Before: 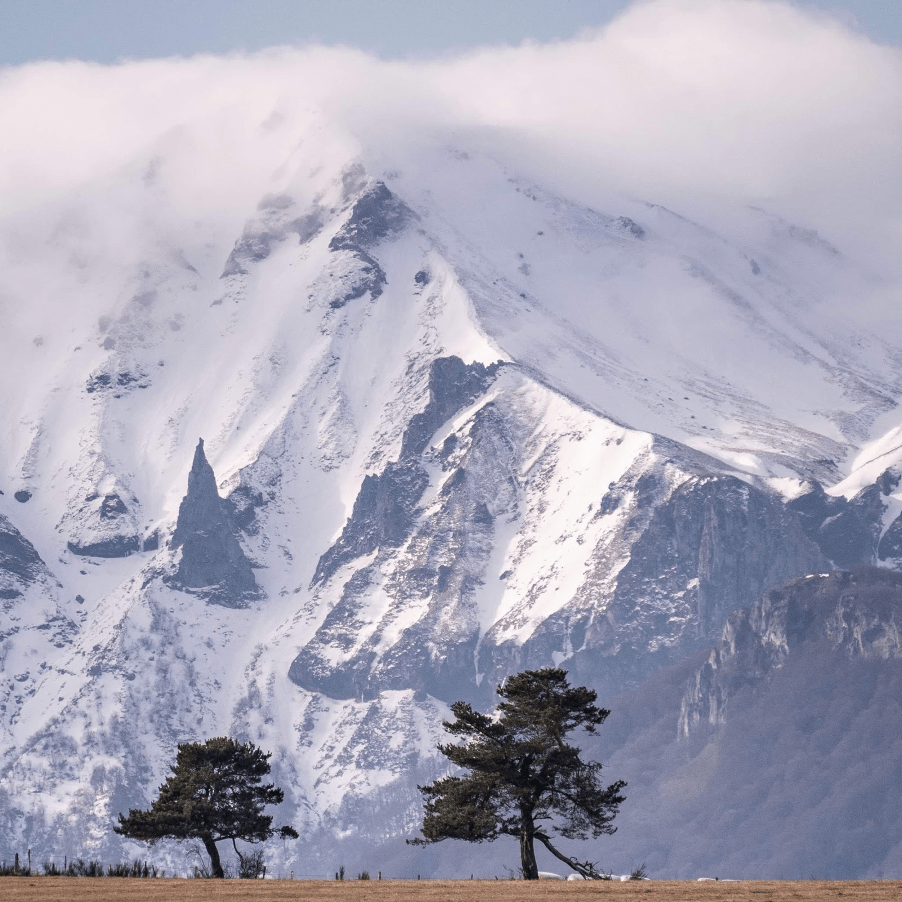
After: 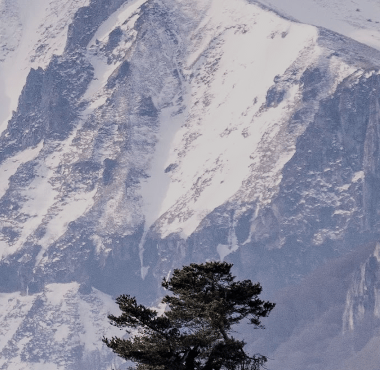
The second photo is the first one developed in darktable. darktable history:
crop: left 37.221%, top 45.169%, right 20.63%, bottom 13.777%
filmic rgb: black relative exposure -7.32 EV, white relative exposure 5.09 EV, hardness 3.2
